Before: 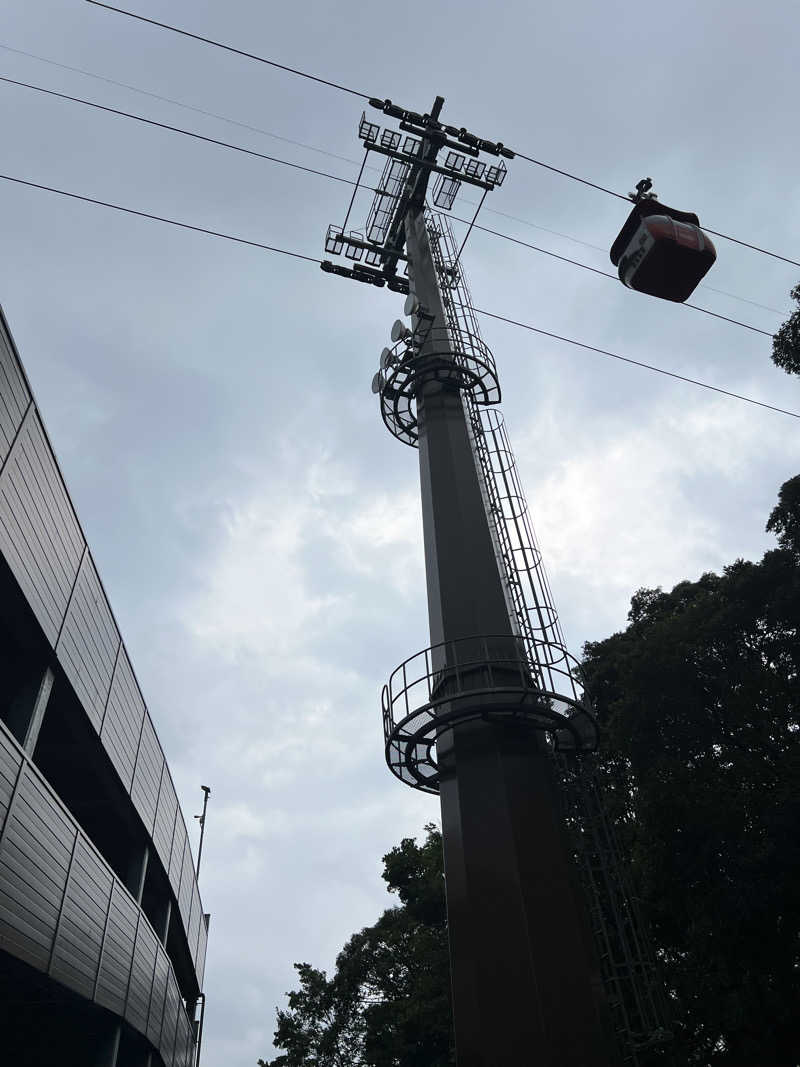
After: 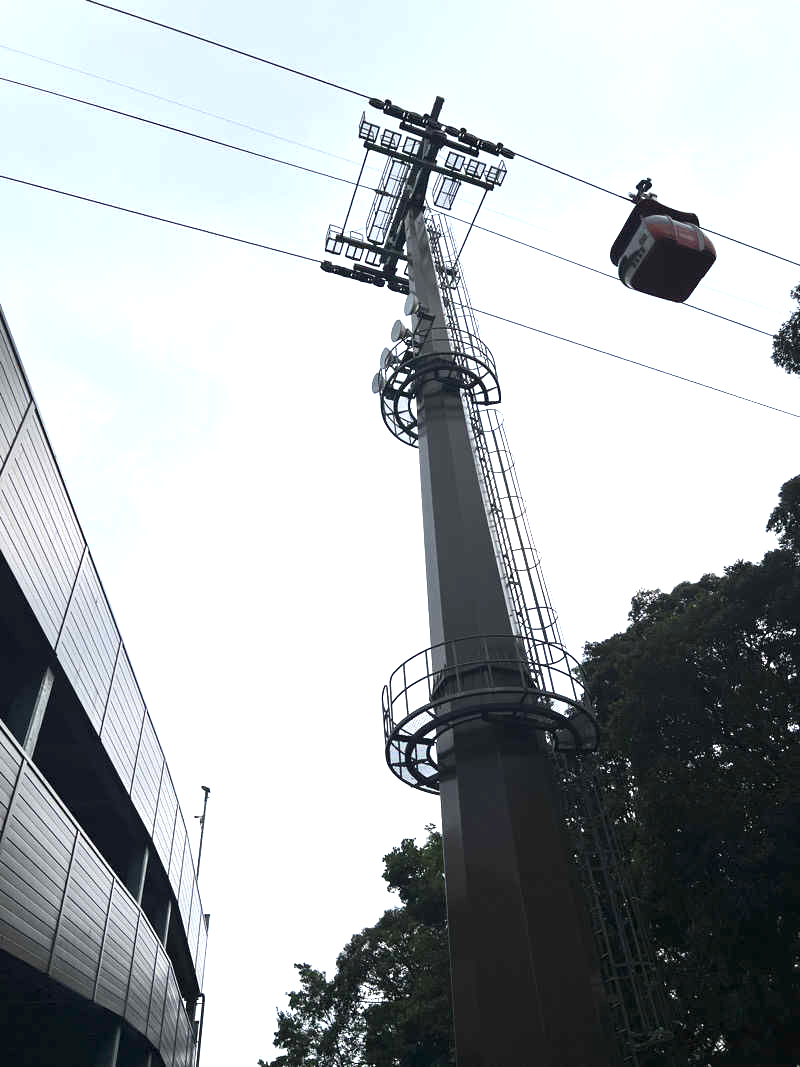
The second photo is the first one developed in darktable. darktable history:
exposure: black level correction 0, exposure 1.291 EV, compensate exposure bias true, compensate highlight preservation false
color zones: curves: ch1 [(0, 0.525) (0.143, 0.556) (0.286, 0.52) (0.429, 0.5) (0.571, 0.5) (0.714, 0.5) (0.857, 0.503) (1, 0.525)]
